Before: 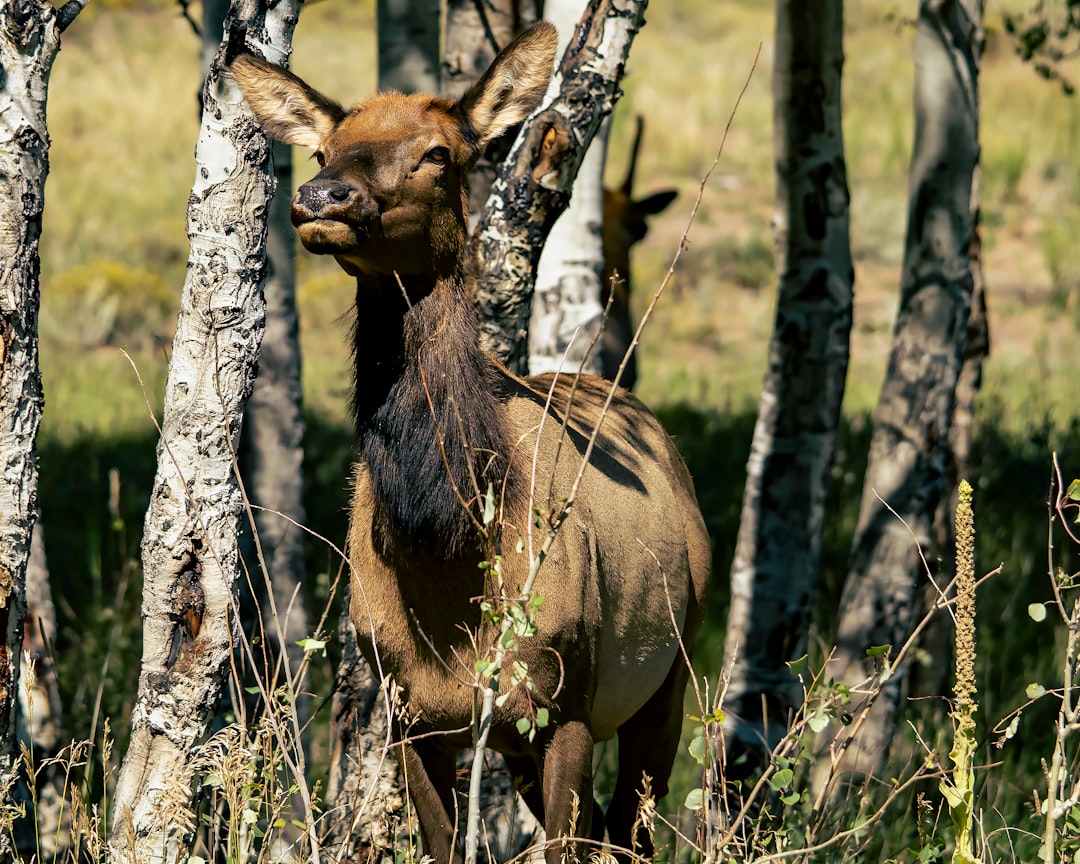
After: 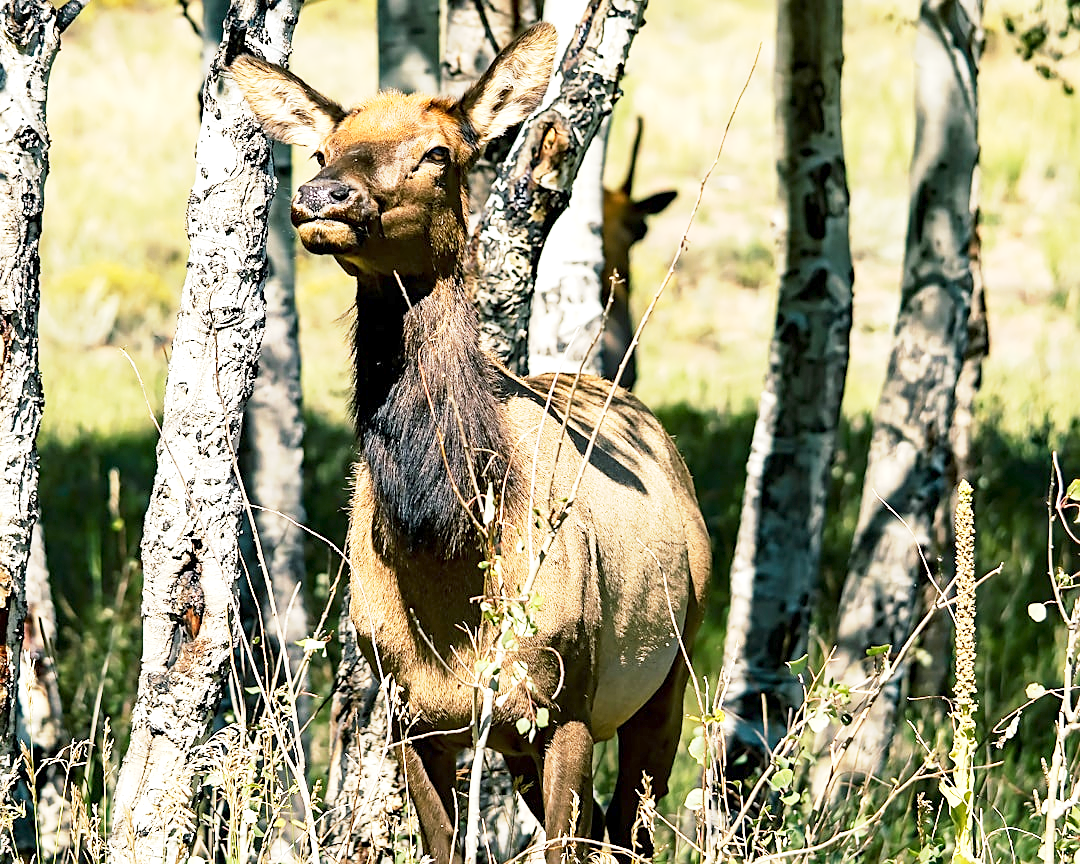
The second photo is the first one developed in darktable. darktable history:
exposure: exposure 1.25 EV, compensate highlight preservation false
base curve: curves: ch0 [(0, 0) (0.088, 0.125) (0.176, 0.251) (0.354, 0.501) (0.613, 0.749) (1, 0.877)], preserve colors none
sharpen: on, module defaults
